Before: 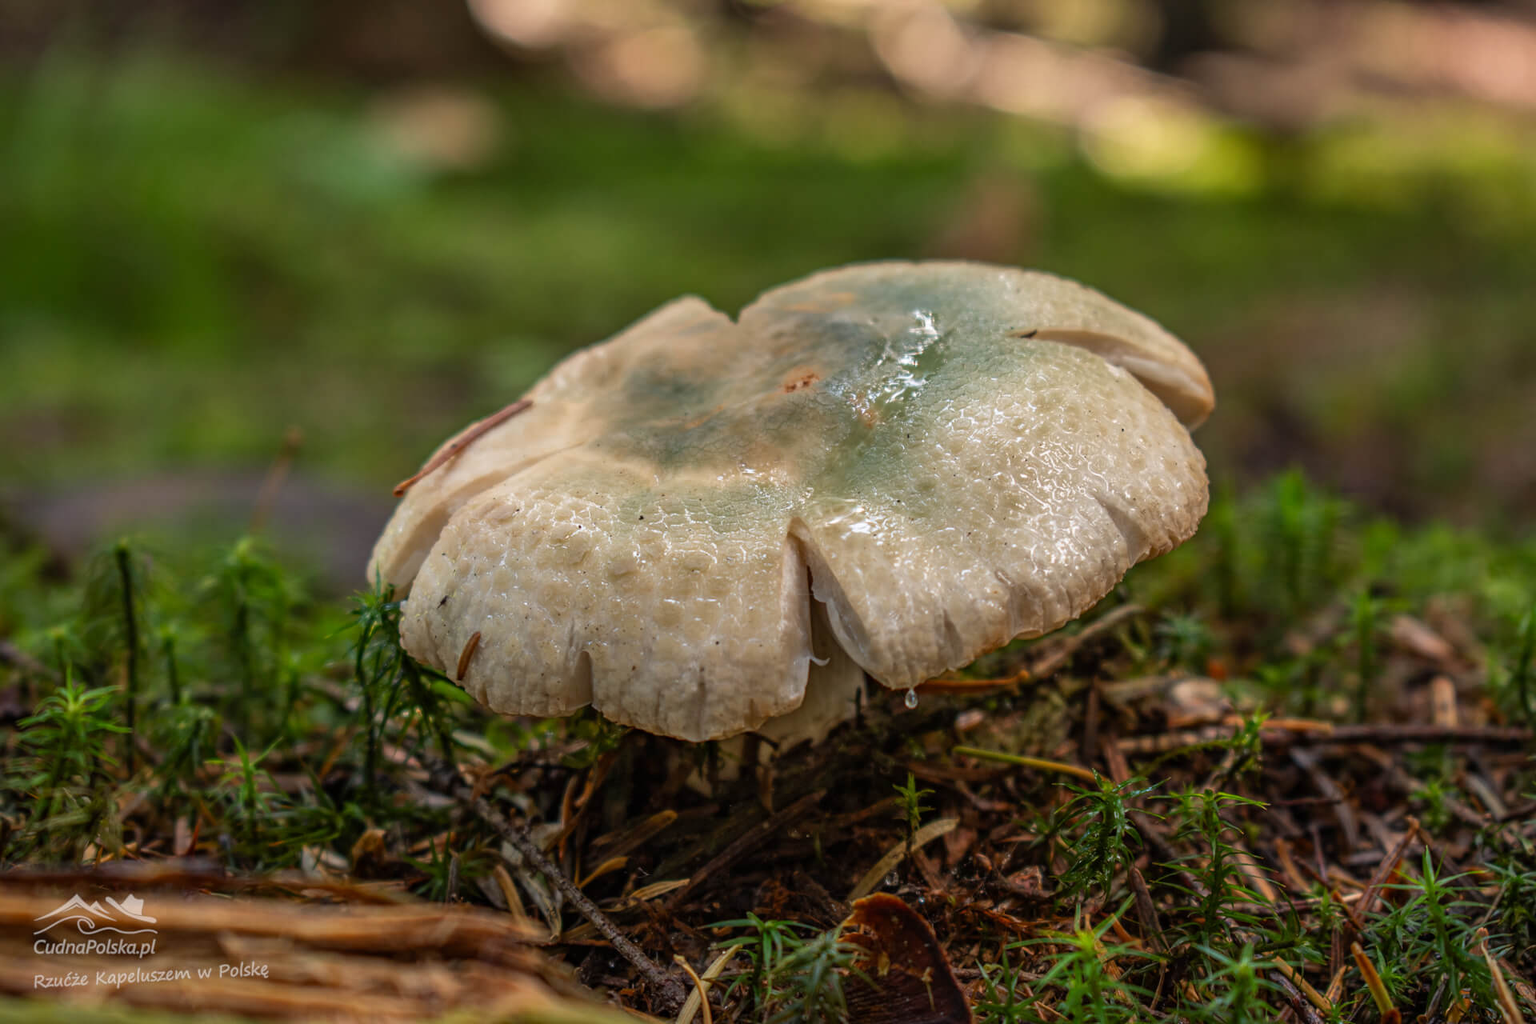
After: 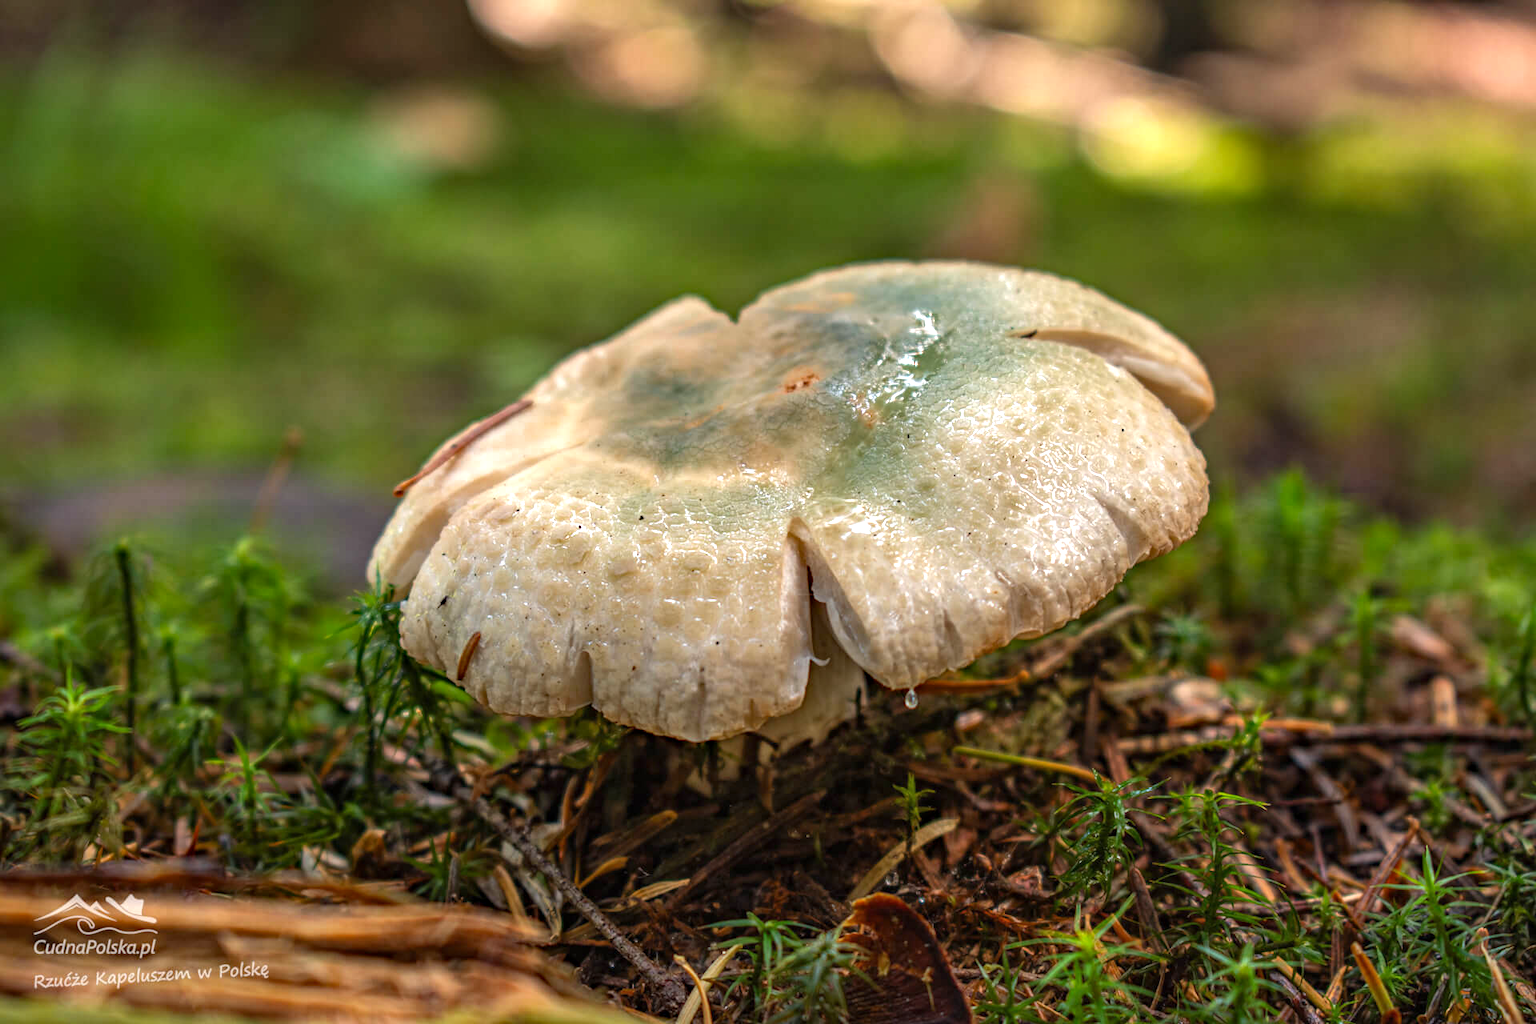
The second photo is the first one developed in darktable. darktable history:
haze removal: compatibility mode true, adaptive false
tone equalizer: edges refinement/feathering 500, mask exposure compensation -1.57 EV, preserve details no
exposure: black level correction 0, exposure 0.692 EV, compensate highlight preservation false
